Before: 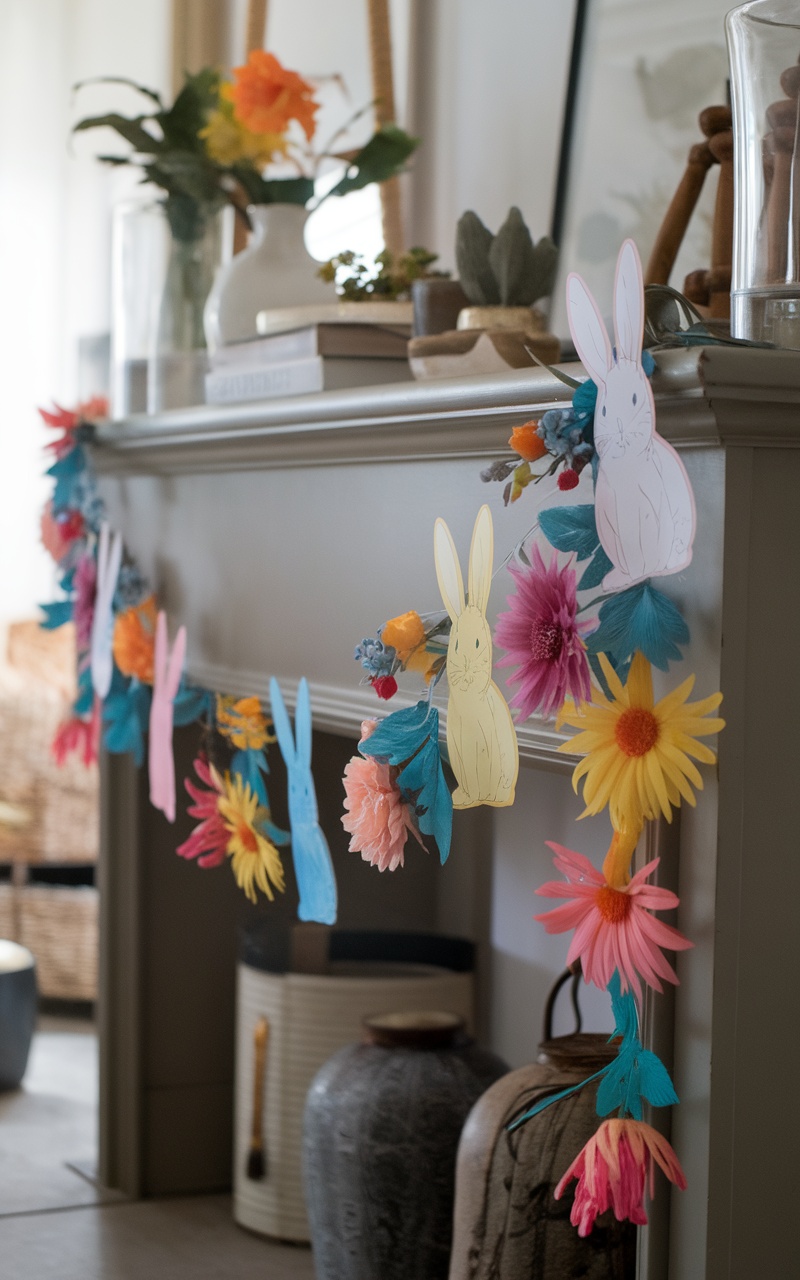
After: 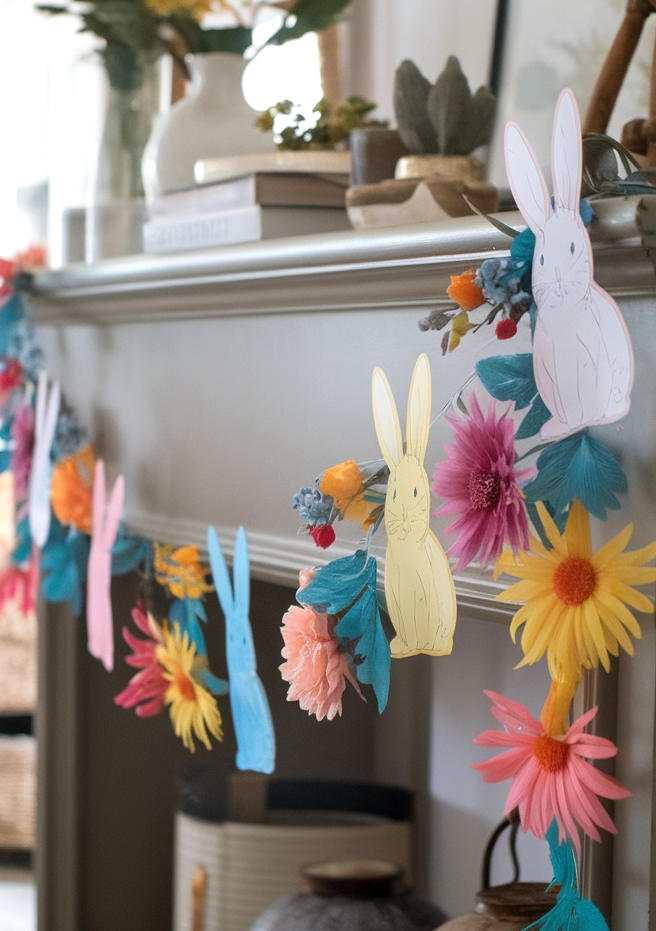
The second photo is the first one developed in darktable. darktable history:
exposure: exposure 0.426 EV, compensate highlight preservation false
crop: left 7.856%, top 11.836%, right 10.12%, bottom 15.387%
